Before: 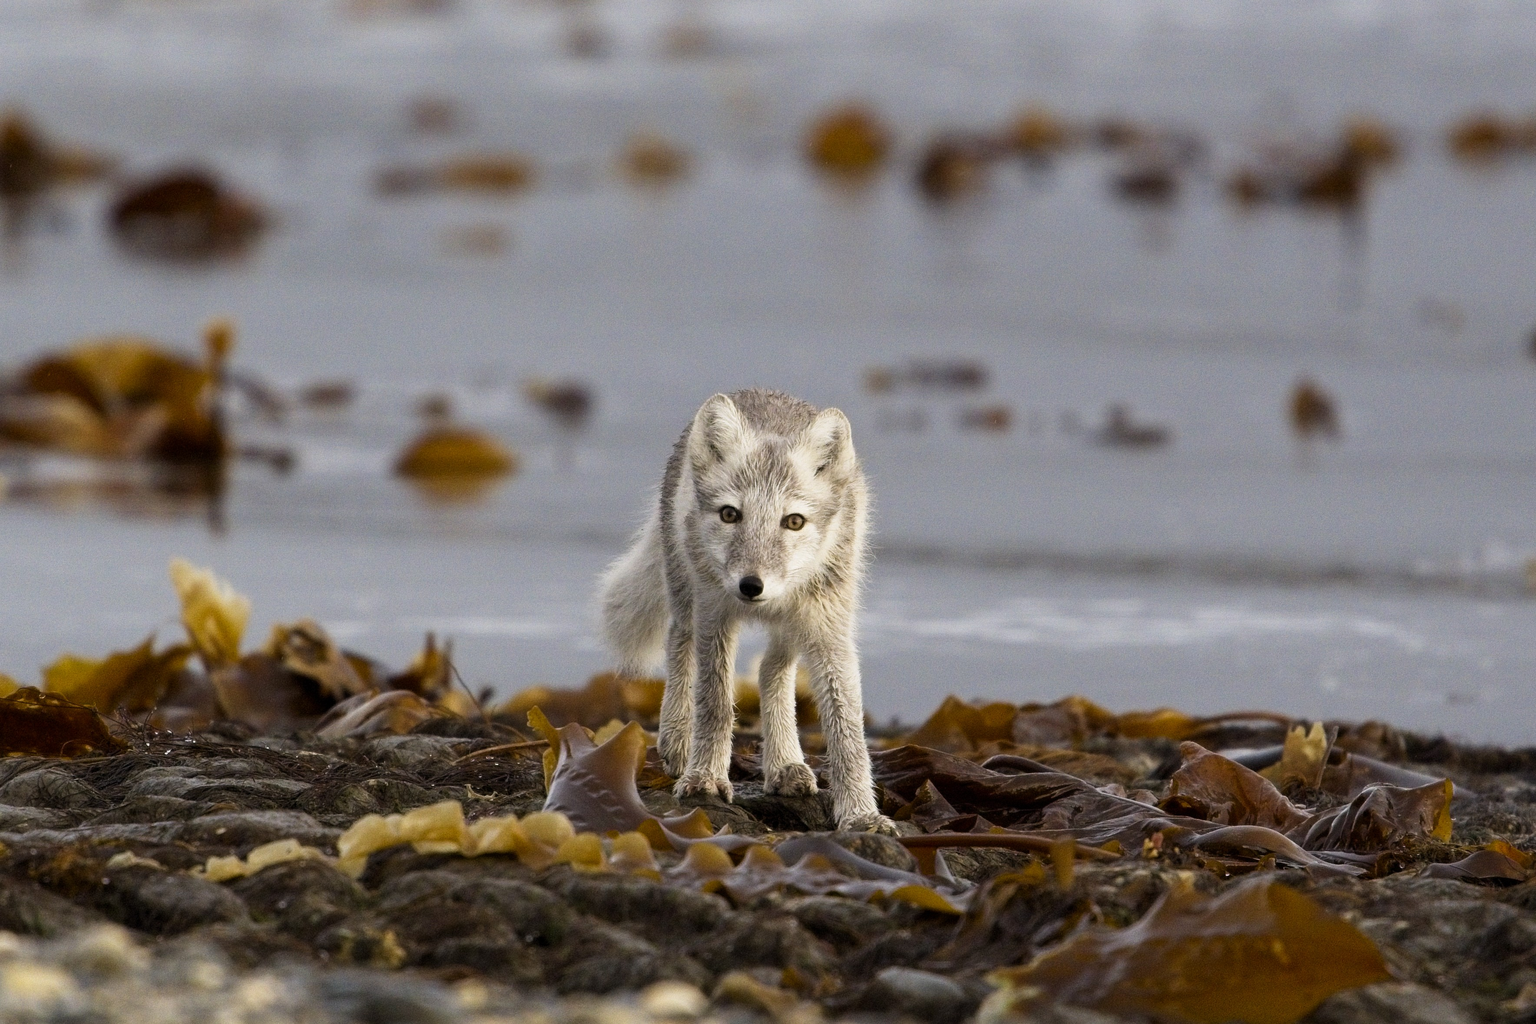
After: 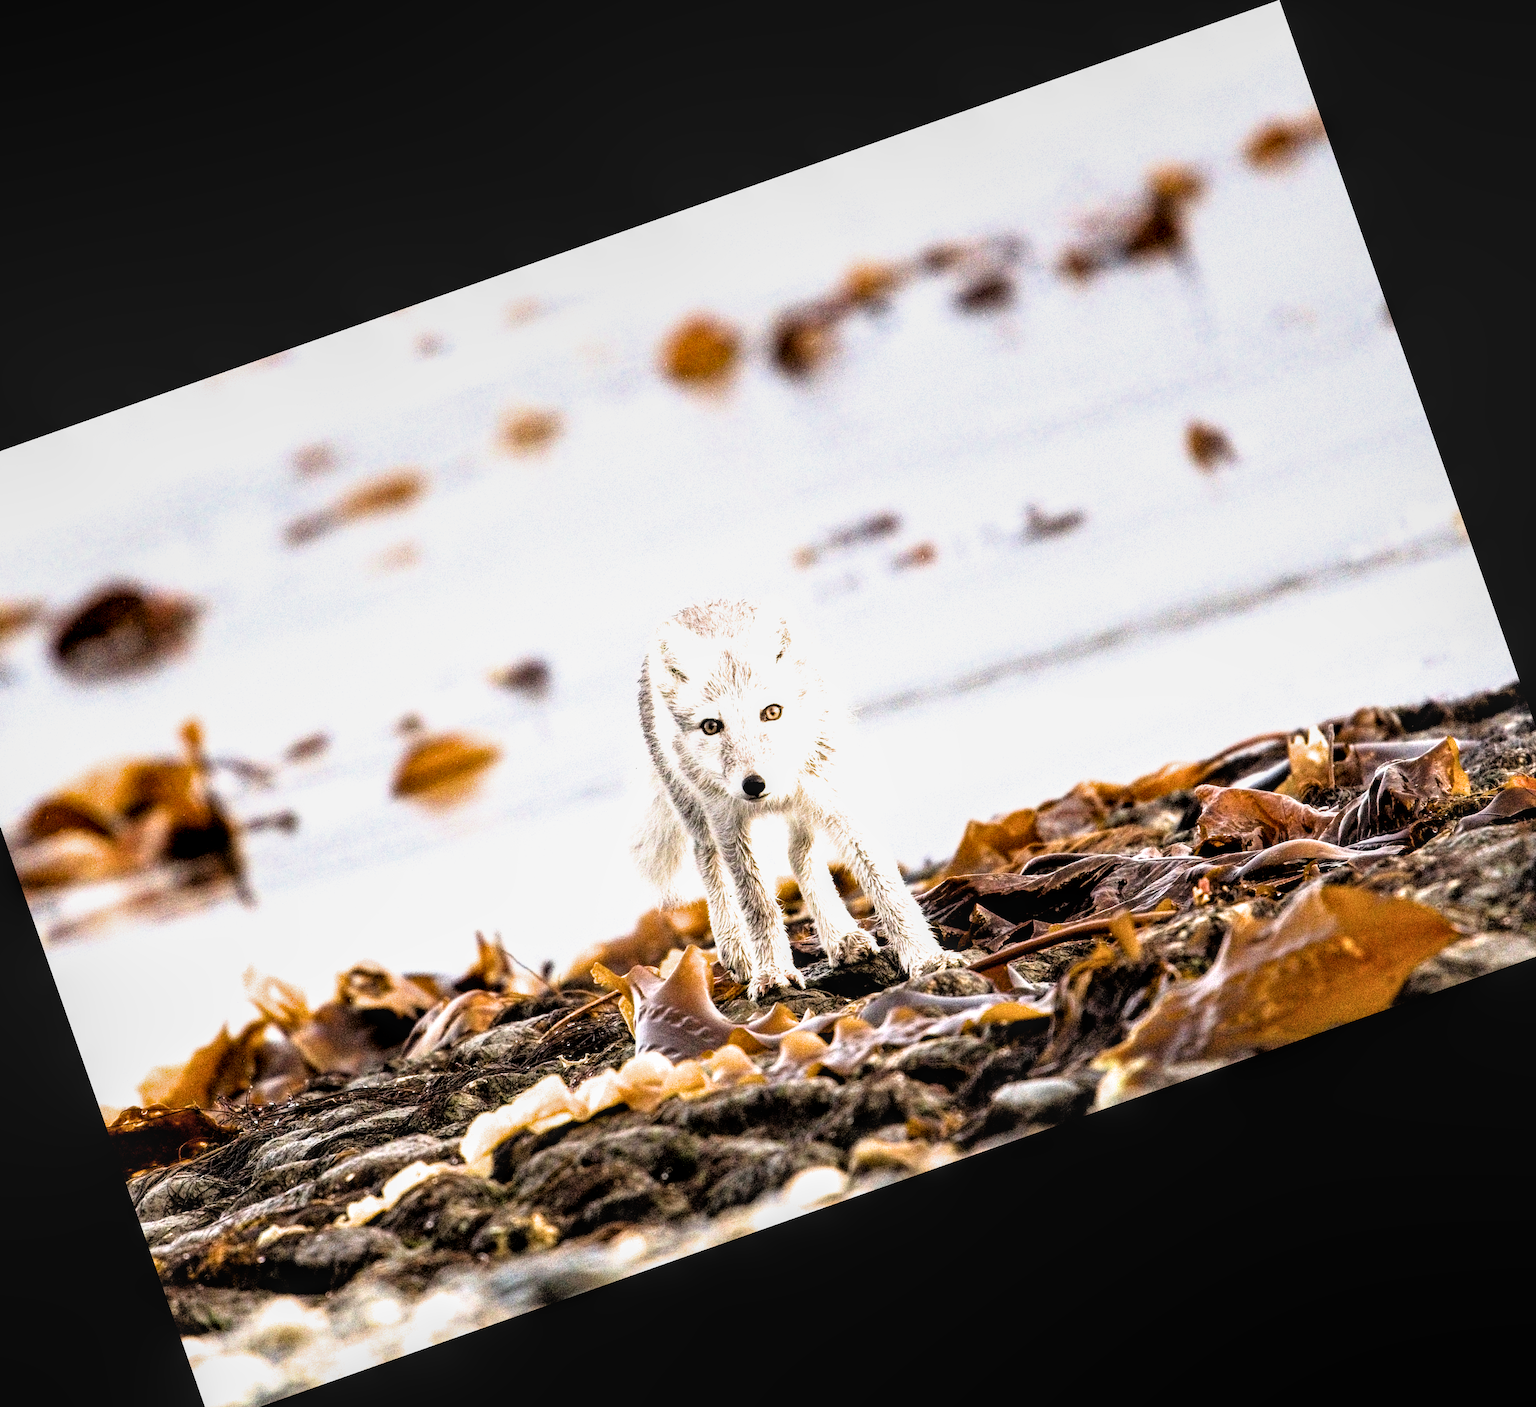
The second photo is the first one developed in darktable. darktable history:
crop and rotate: angle 19.43°, left 6.812%, right 4.125%, bottom 1.087%
local contrast: on, module defaults
filmic rgb: black relative exposure -3.64 EV, white relative exposure 2.44 EV, hardness 3.29
exposure: black level correction 0, exposure 1.741 EV, compensate exposure bias true, compensate highlight preservation false
